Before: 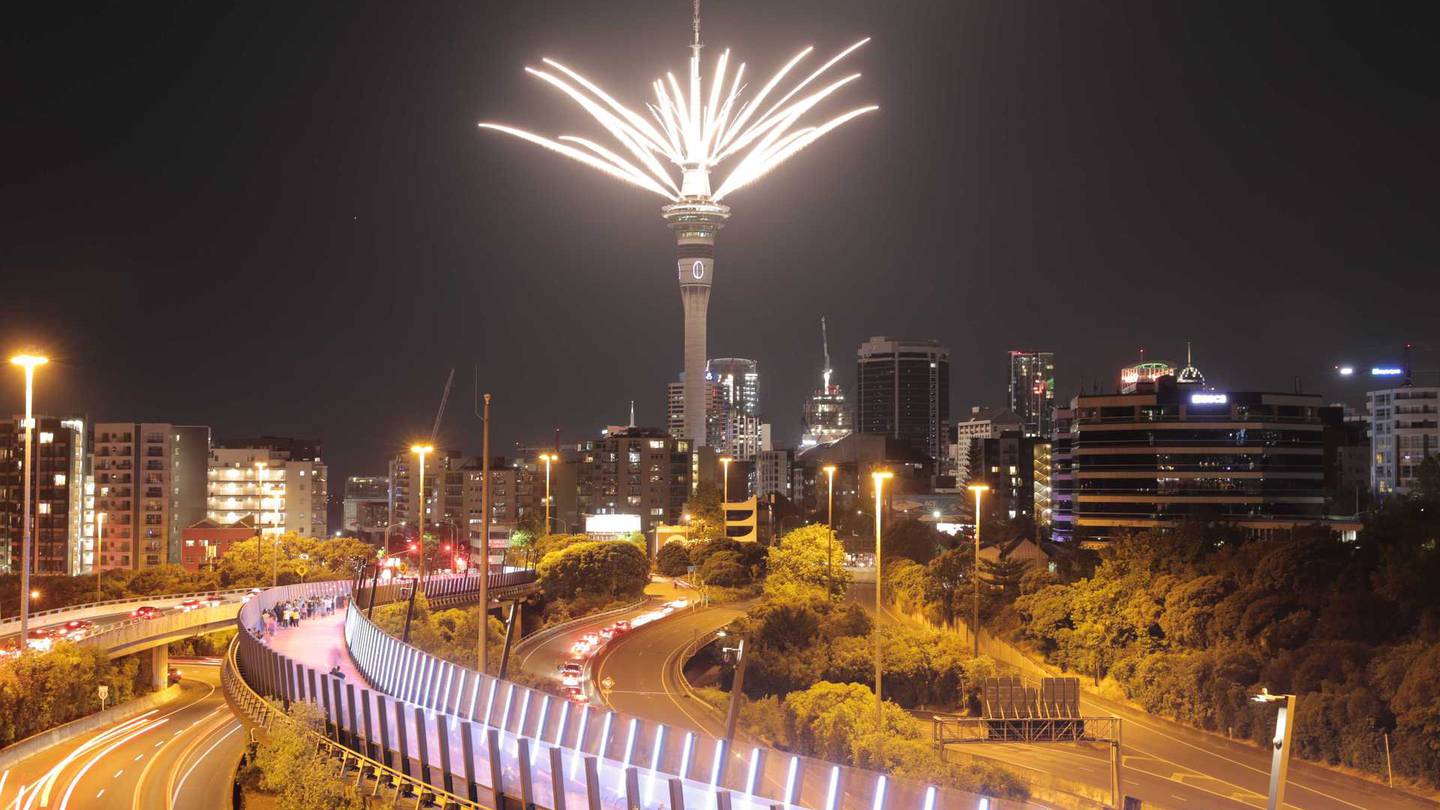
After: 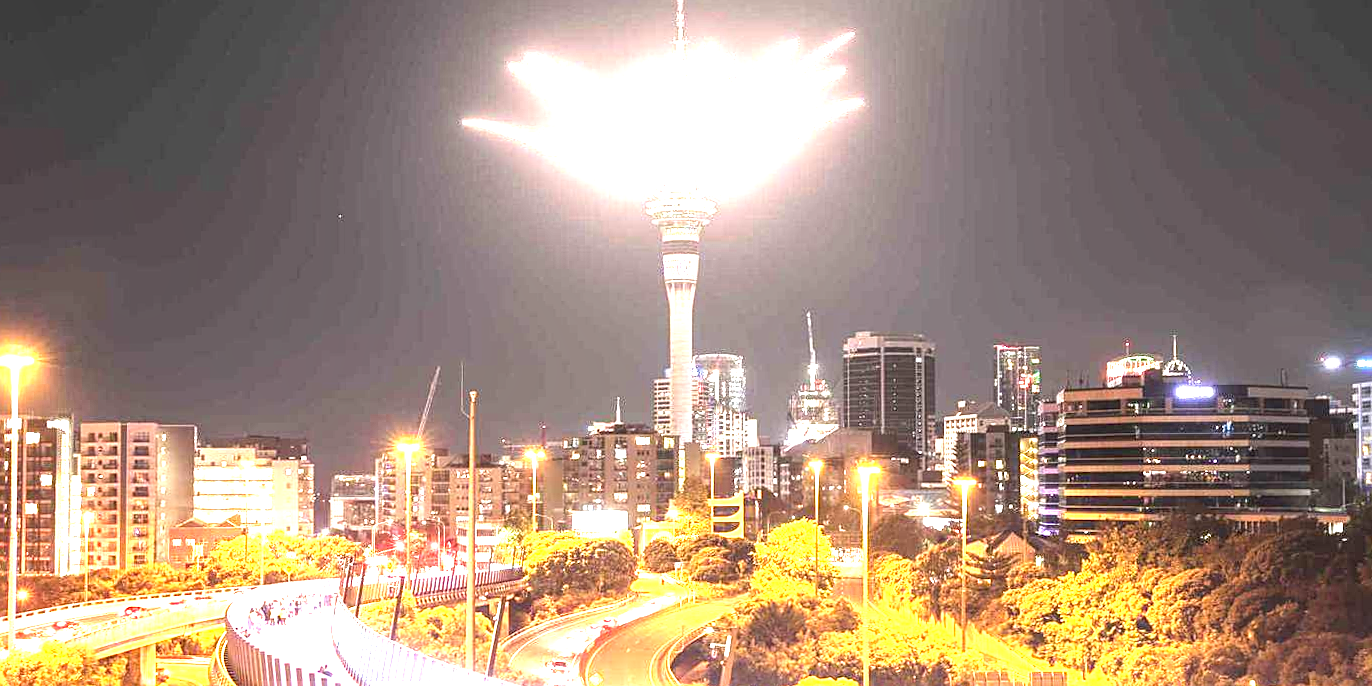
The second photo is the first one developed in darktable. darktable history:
crop and rotate: angle 0.359°, left 0.437%, right 3.216%, bottom 14.319%
local contrast: detail 130%
exposure: black level correction 0, exposure 2.312 EV, compensate exposure bias true, compensate highlight preservation false
sharpen: on, module defaults
